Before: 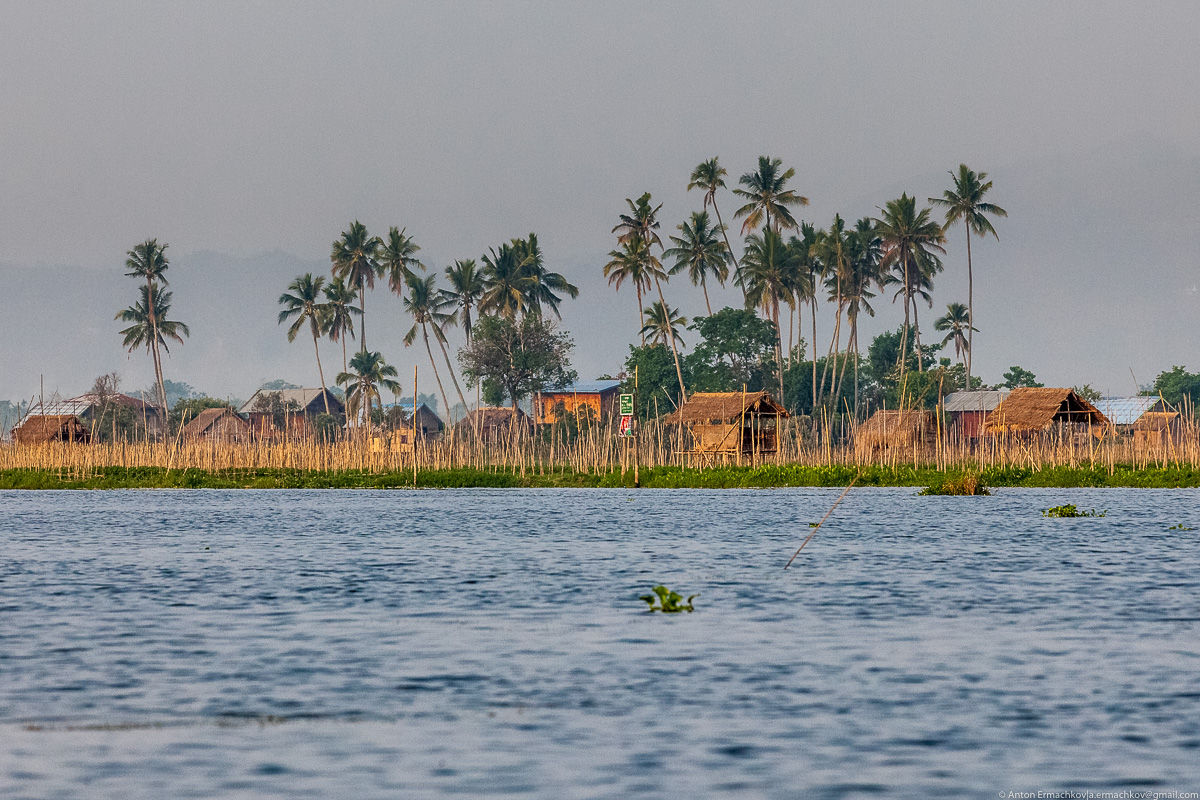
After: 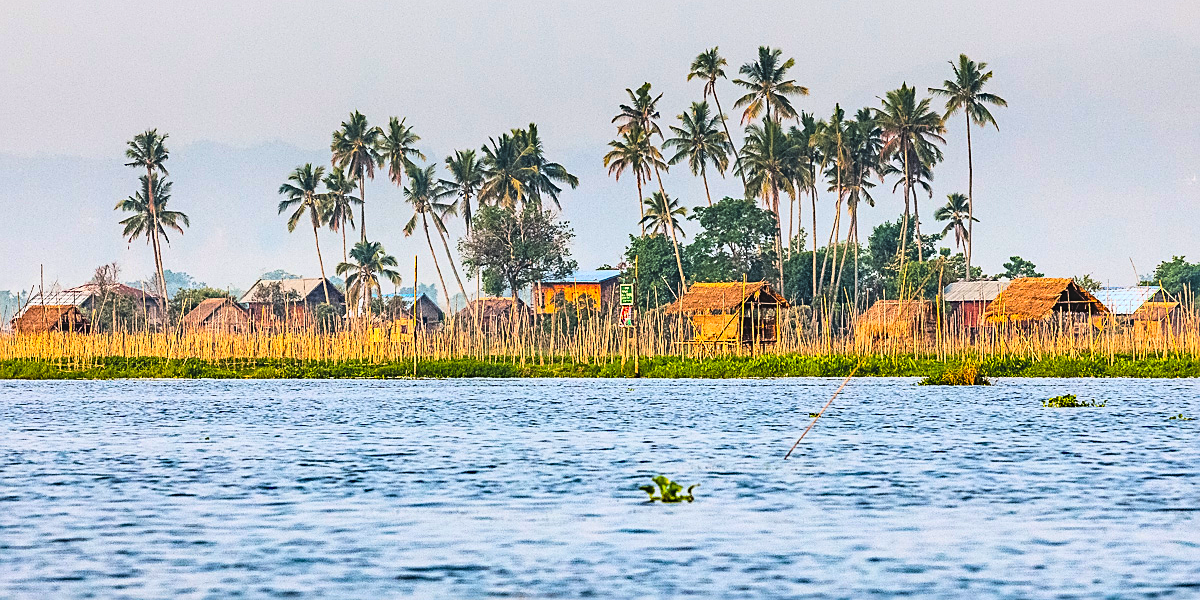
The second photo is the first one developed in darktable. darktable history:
base curve: curves: ch0 [(0, 0.003) (0.001, 0.002) (0.006, 0.004) (0.02, 0.022) (0.048, 0.086) (0.094, 0.234) (0.162, 0.431) (0.258, 0.629) (0.385, 0.8) (0.548, 0.918) (0.751, 0.988) (1, 1)]
exposure: black level correction -0.015, exposure -0.535 EV, compensate highlight preservation false
haze removal: adaptive false
color balance rgb: perceptual saturation grading › global saturation 36.21%, perceptual brilliance grading › global brilliance 10.173%
tone equalizer: -8 EV -0.54 EV
crop: top 13.826%, bottom 11.147%
sharpen: on, module defaults
